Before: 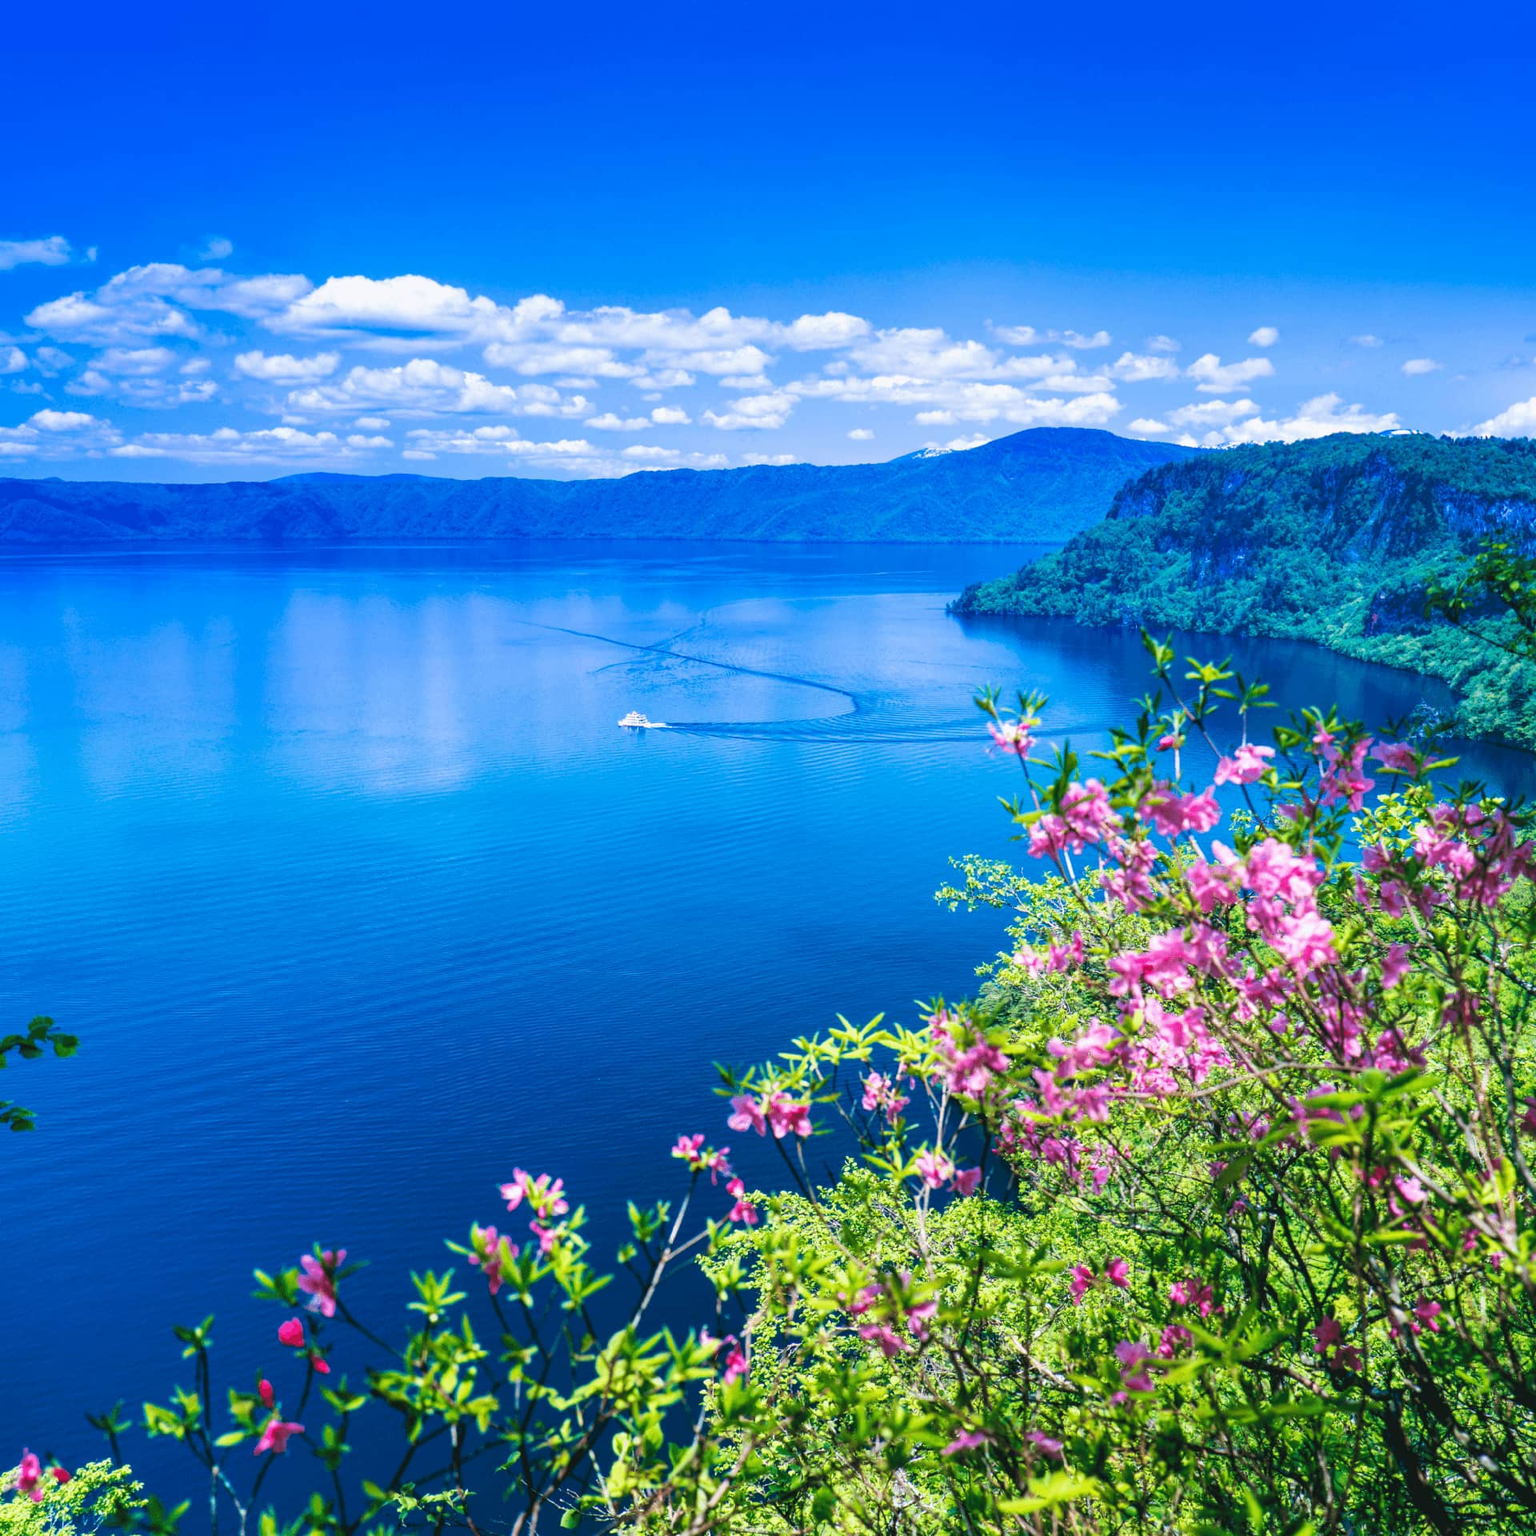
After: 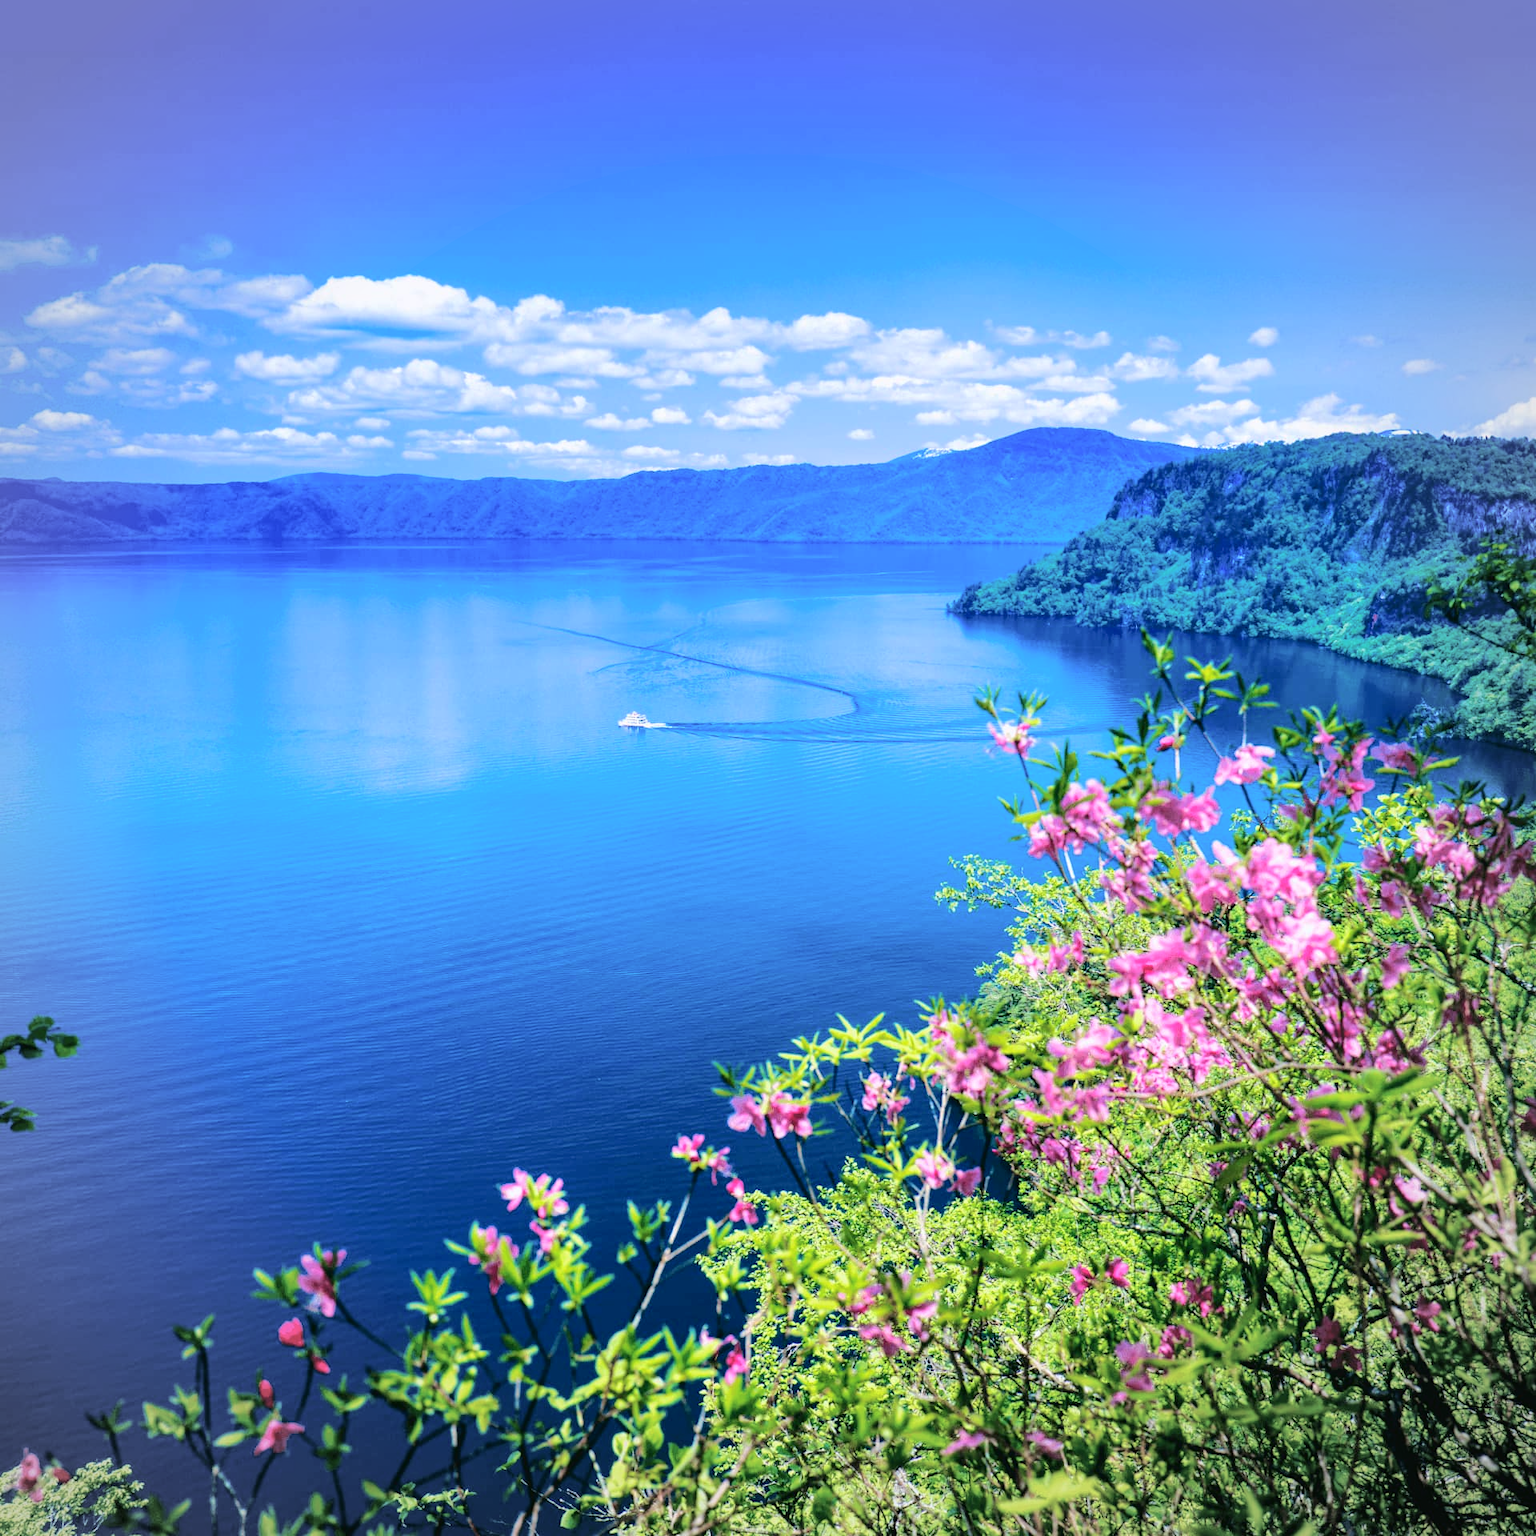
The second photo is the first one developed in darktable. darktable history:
tone curve: curves: ch0 [(0, 0) (0.003, 0.012) (0.011, 0.014) (0.025, 0.019) (0.044, 0.028) (0.069, 0.039) (0.1, 0.056) (0.136, 0.093) (0.177, 0.147) (0.224, 0.214) (0.277, 0.29) (0.335, 0.381) (0.399, 0.476) (0.468, 0.557) (0.543, 0.635) (0.623, 0.697) (0.709, 0.764) (0.801, 0.831) (0.898, 0.917) (1, 1)], color space Lab, independent channels, preserve colors none
vignetting: brightness -0.284, unbound false
